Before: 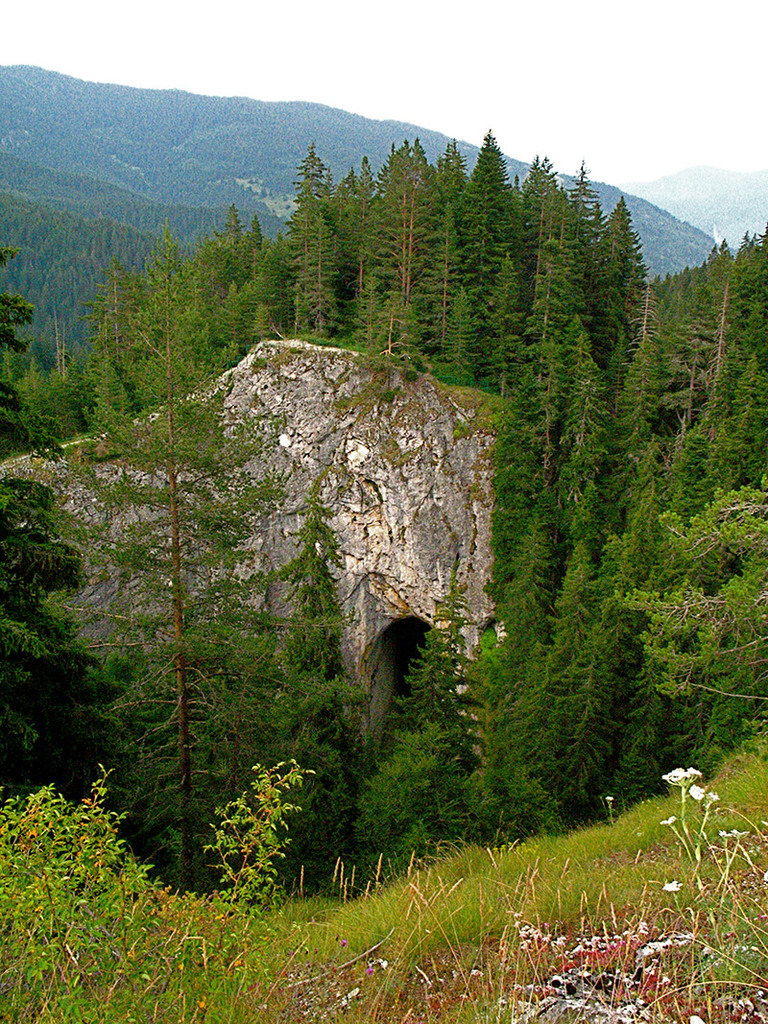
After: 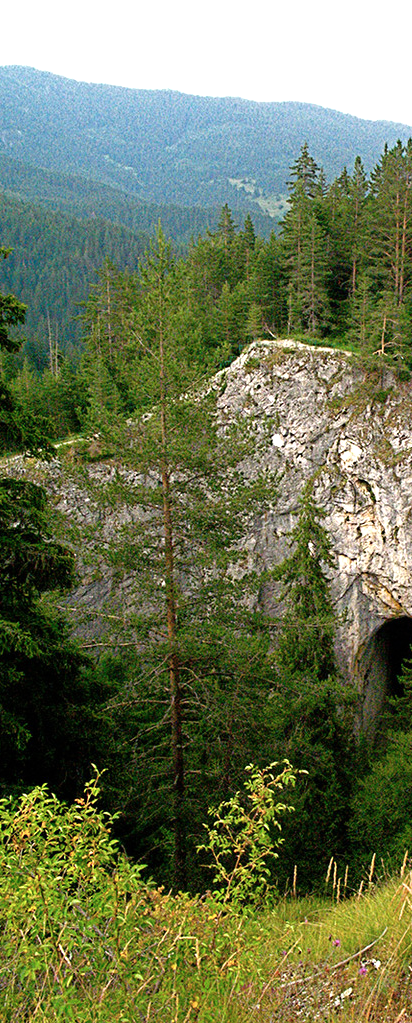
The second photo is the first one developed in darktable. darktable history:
crop: left 1.032%, right 45.217%, bottom 0.08%
tone equalizer: -8 EV -0.417 EV, -7 EV -0.365 EV, -6 EV -0.333 EV, -5 EV -0.214 EV, -3 EV 0.209 EV, -2 EV 0.323 EV, -1 EV 0.415 EV, +0 EV 0.422 EV
color zones: curves: ch0 [(0, 0.558) (0.143, 0.559) (0.286, 0.529) (0.429, 0.505) (0.571, 0.5) (0.714, 0.5) (0.857, 0.5) (1, 0.558)]; ch1 [(0, 0.469) (0.01, 0.469) (0.12, 0.446) (0.248, 0.469) (0.5, 0.5) (0.748, 0.5) (0.99, 0.469) (1, 0.469)]
